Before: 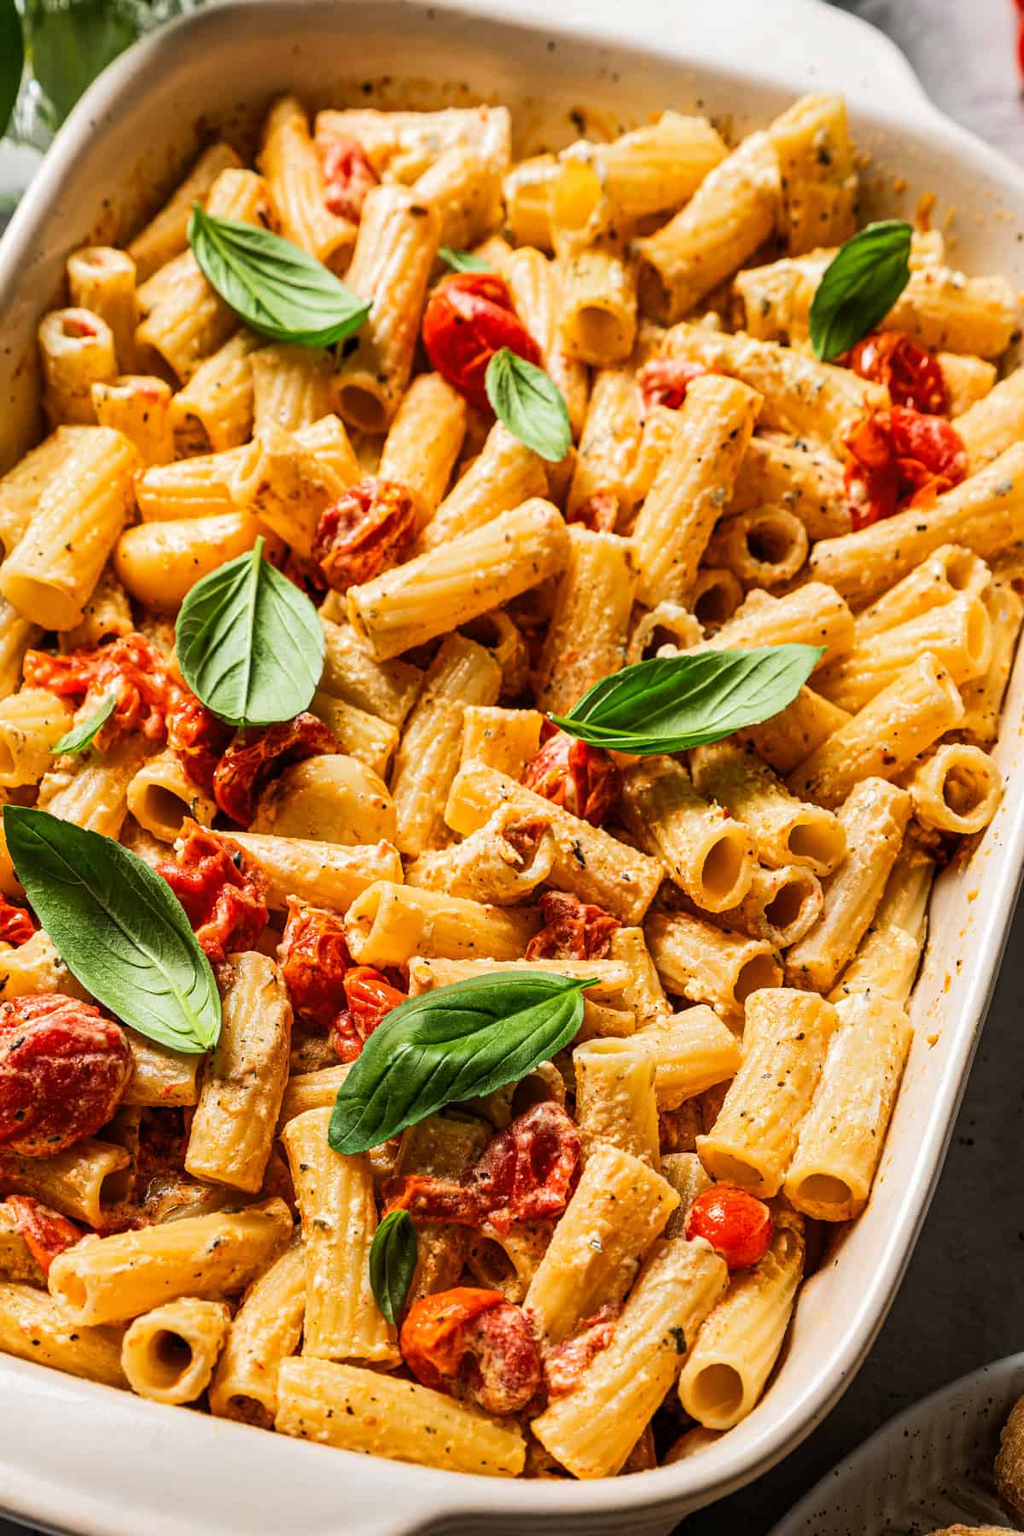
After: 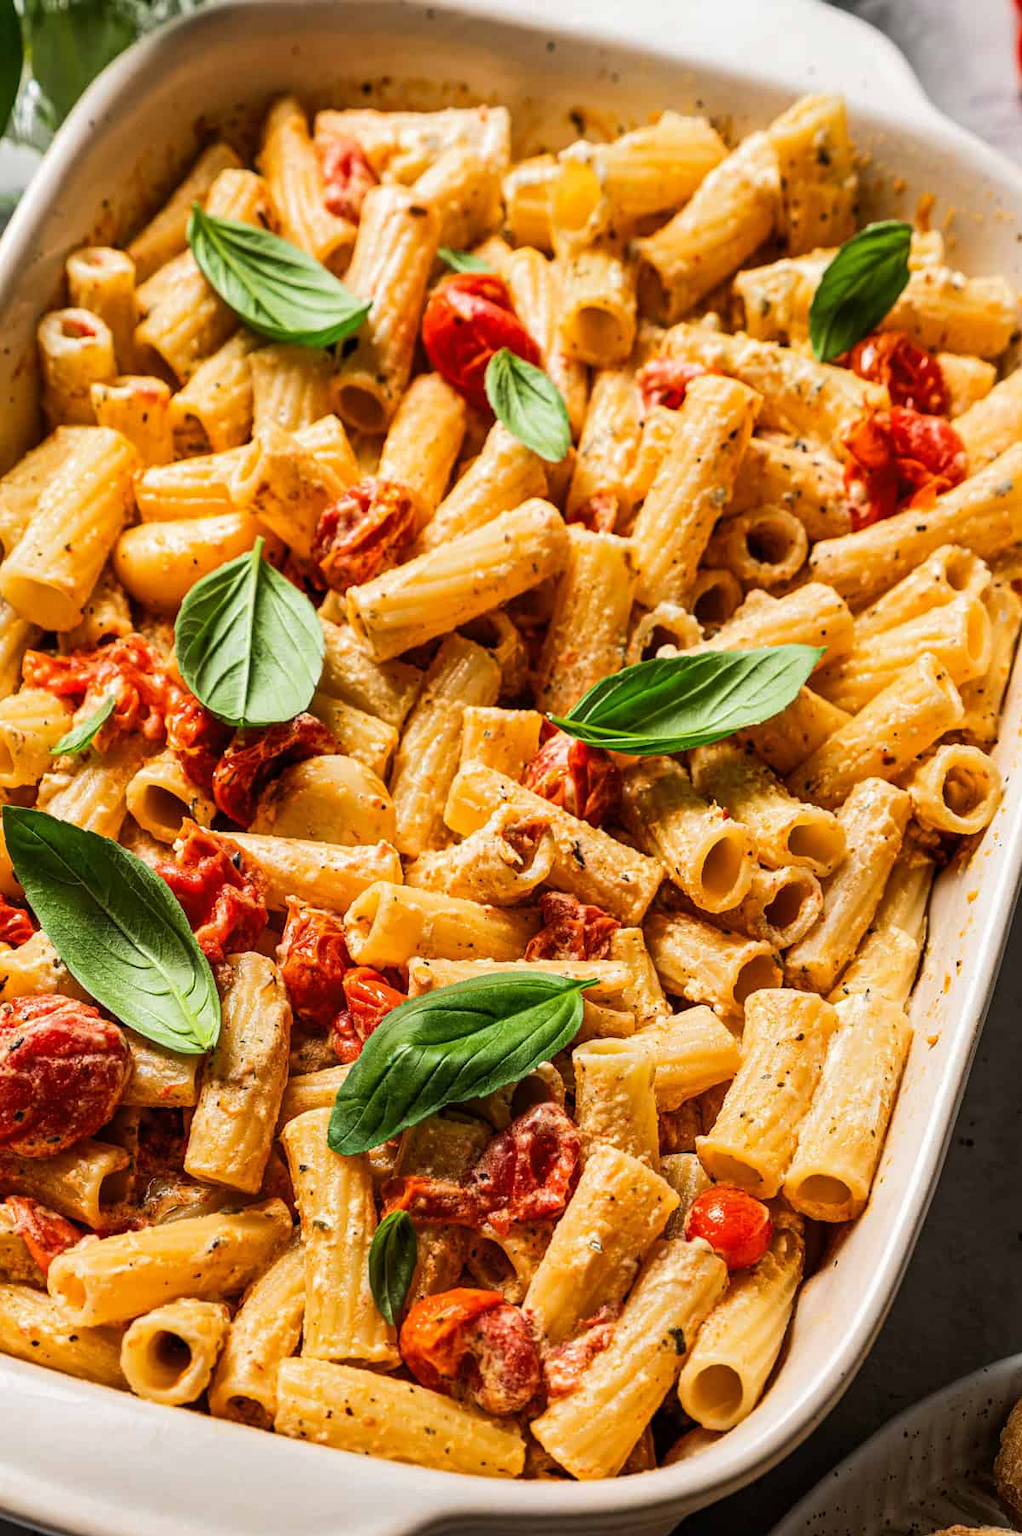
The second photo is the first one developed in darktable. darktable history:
base curve: curves: ch0 [(0, 0) (0.472, 0.455) (1, 1)], preserve colors none
crop and rotate: left 0.139%, bottom 0.002%
